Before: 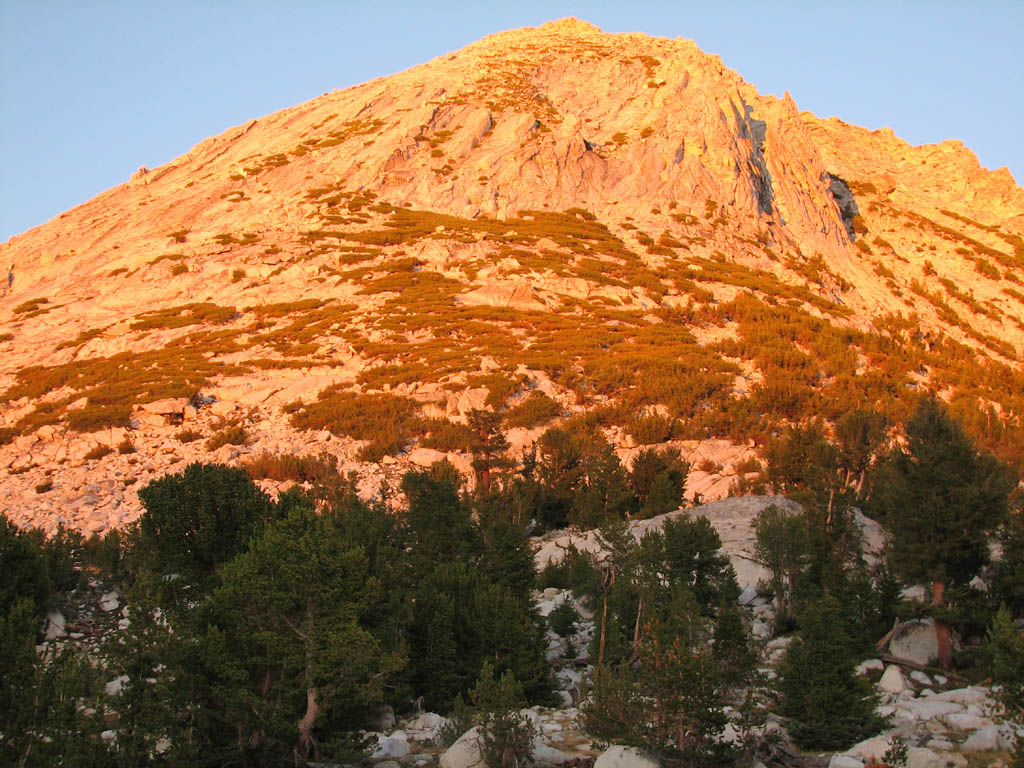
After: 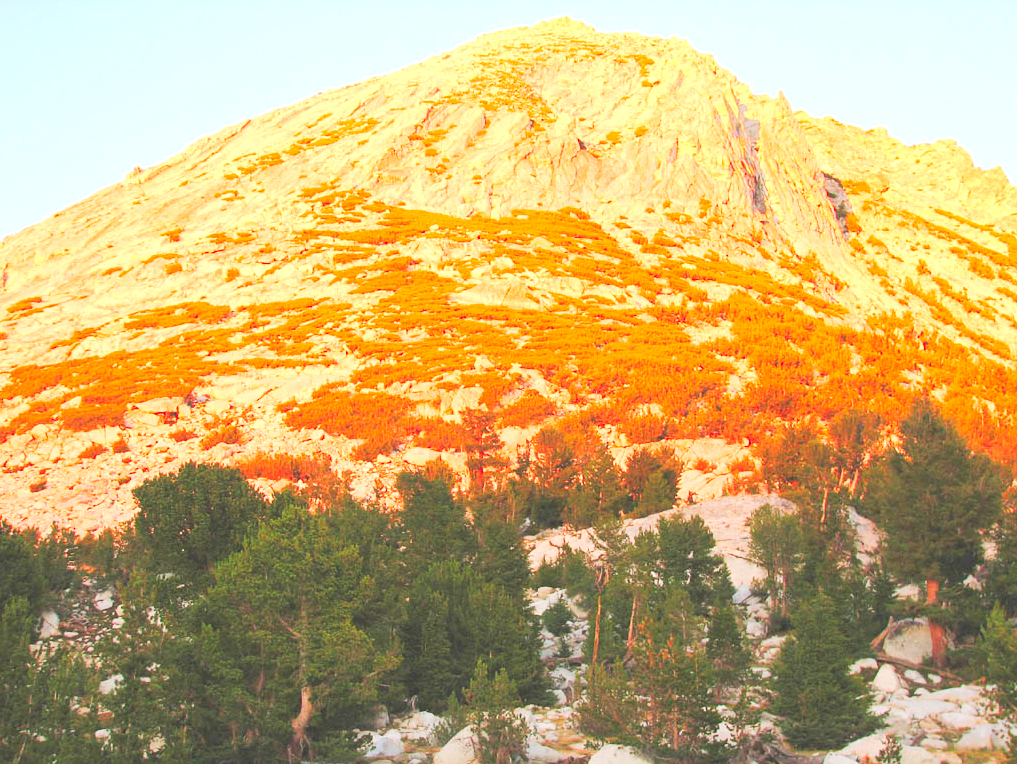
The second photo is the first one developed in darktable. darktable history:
color balance: output saturation 98.5%
levels: levels [0.008, 0.318, 0.836]
crop and rotate: left 0.614%, top 0.179%, bottom 0.309%
tone curve: curves: ch0 [(0, 0) (0.003, 0.06) (0.011, 0.071) (0.025, 0.085) (0.044, 0.104) (0.069, 0.123) (0.1, 0.146) (0.136, 0.167) (0.177, 0.205) (0.224, 0.248) (0.277, 0.309) (0.335, 0.384) (0.399, 0.467) (0.468, 0.553) (0.543, 0.633) (0.623, 0.698) (0.709, 0.769) (0.801, 0.841) (0.898, 0.912) (1, 1)], preserve colors none
